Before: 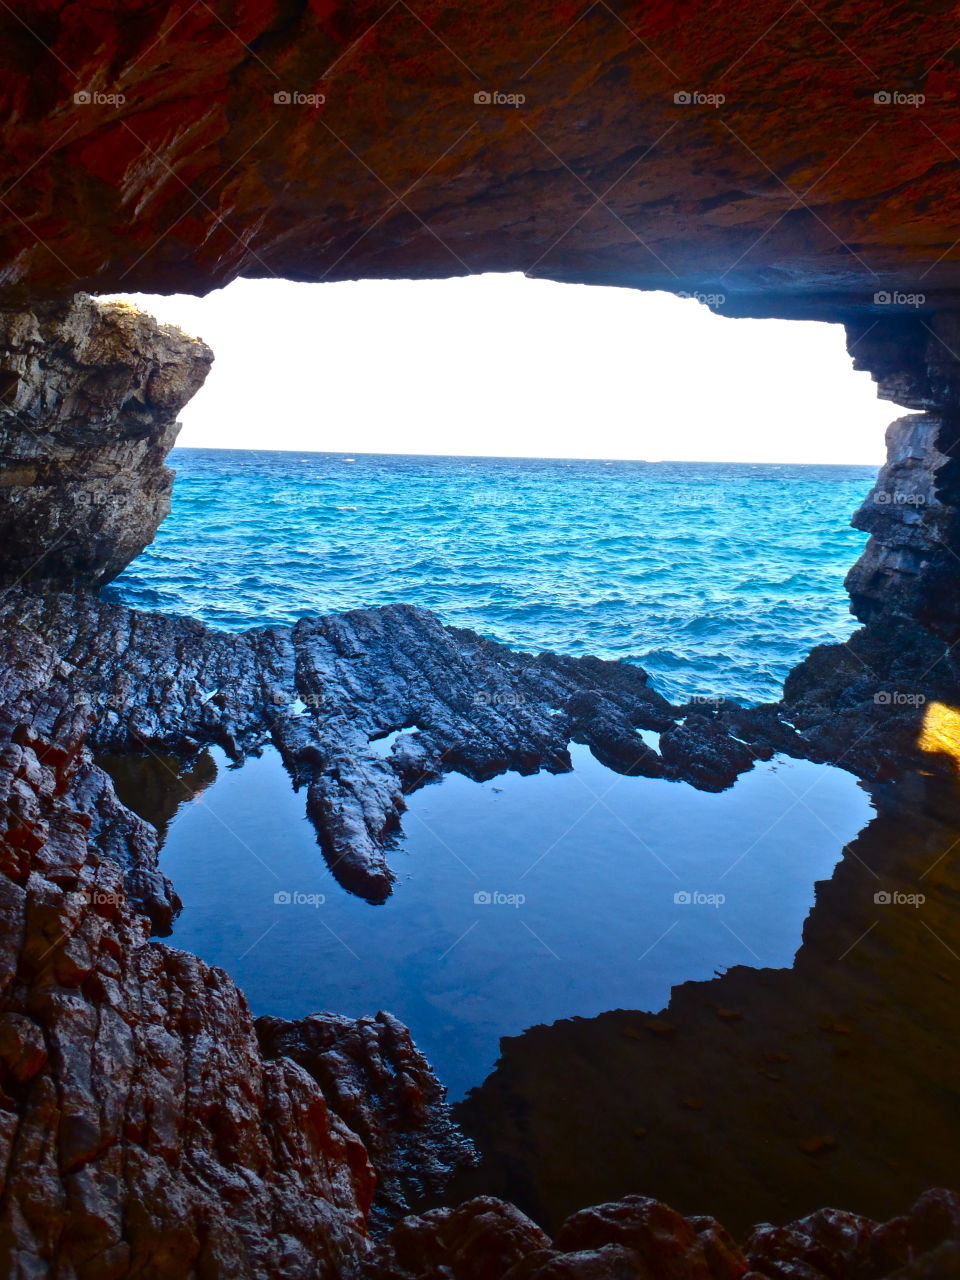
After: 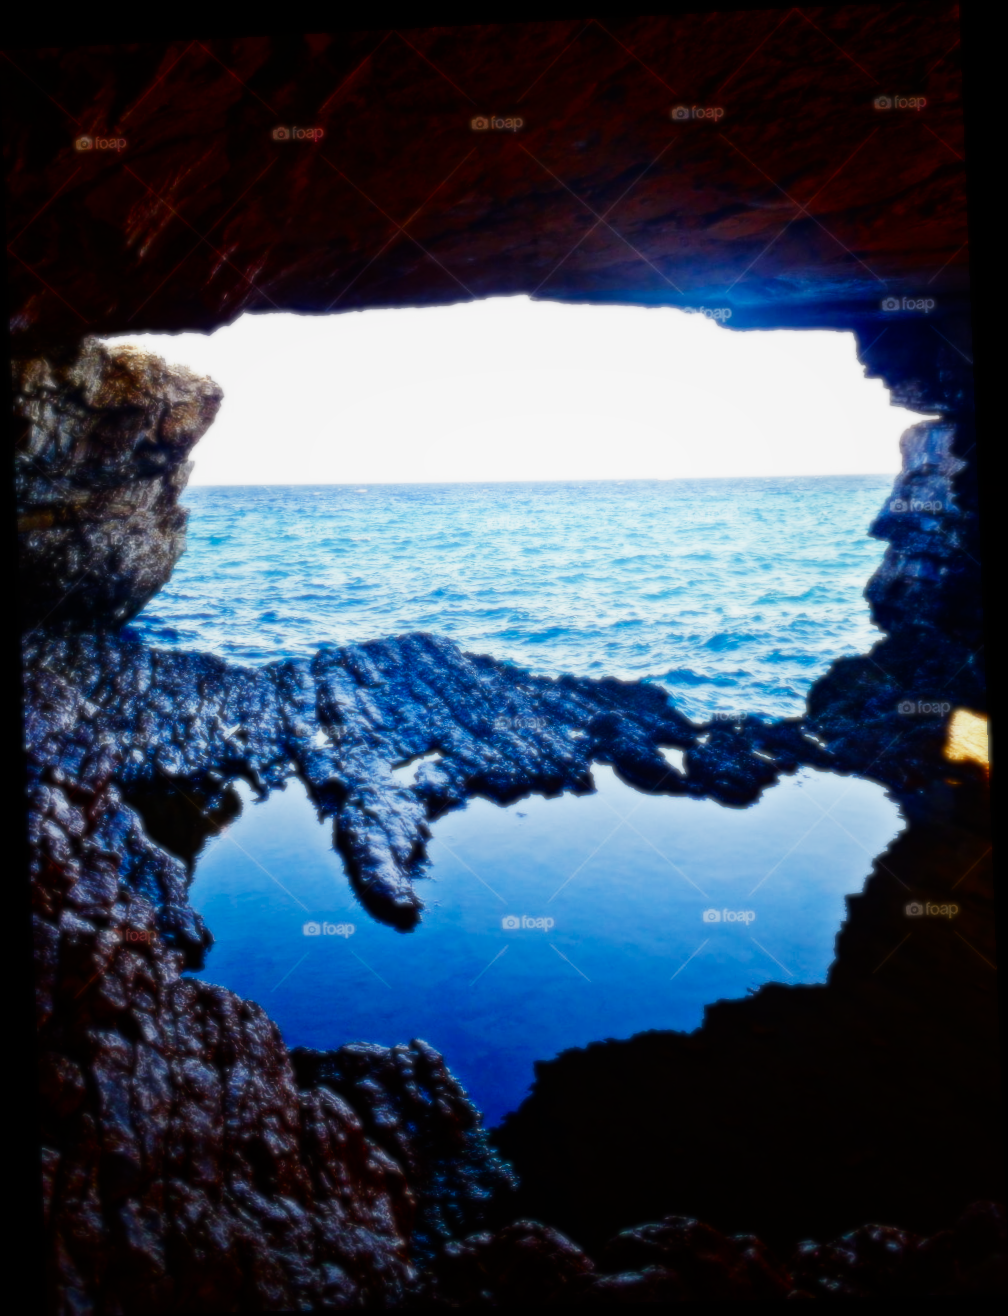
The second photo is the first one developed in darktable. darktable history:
soften: size 8.67%, mix 49%
rotate and perspective: rotation -2.22°, lens shift (horizontal) -0.022, automatic cropping off
color balance rgb: perceptual saturation grading › global saturation 20%, perceptual saturation grading › highlights -50%, perceptual saturation grading › shadows 30%
sigmoid: contrast 2, skew -0.2, preserve hue 0%, red attenuation 0.1, red rotation 0.035, green attenuation 0.1, green rotation -0.017, blue attenuation 0.15, blue rotation -0.052, base primaries Rec2020
shadows and highlights: shadows -23.08, highlights 46.15, soften with gaussian
tone equalizer: on, module defaults
